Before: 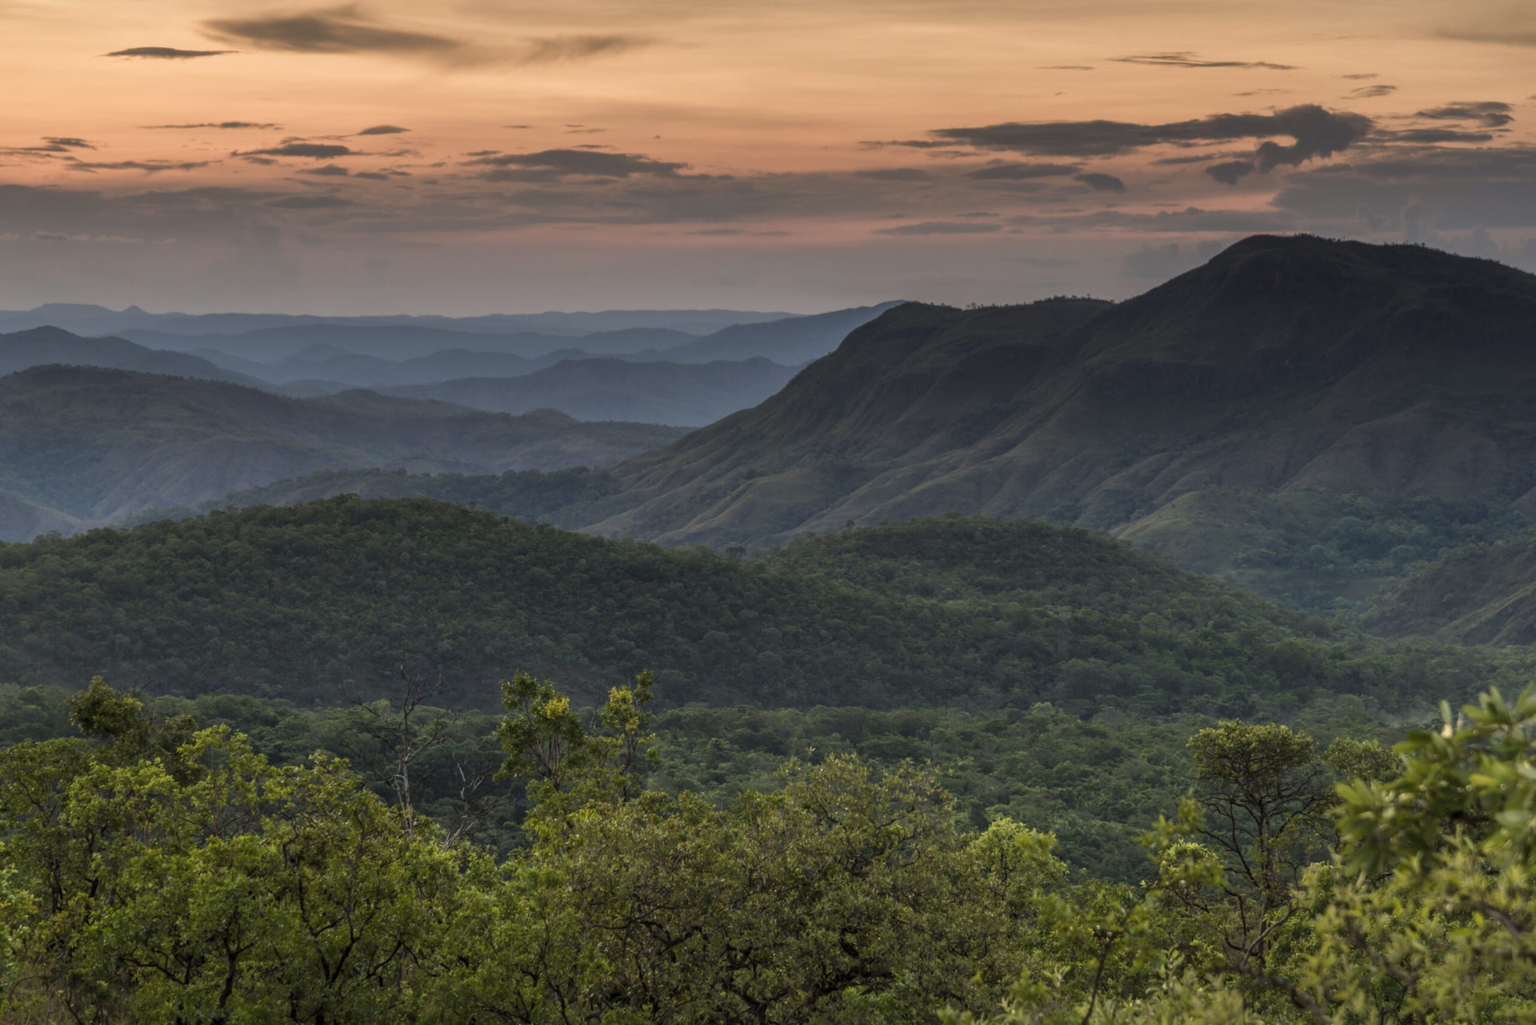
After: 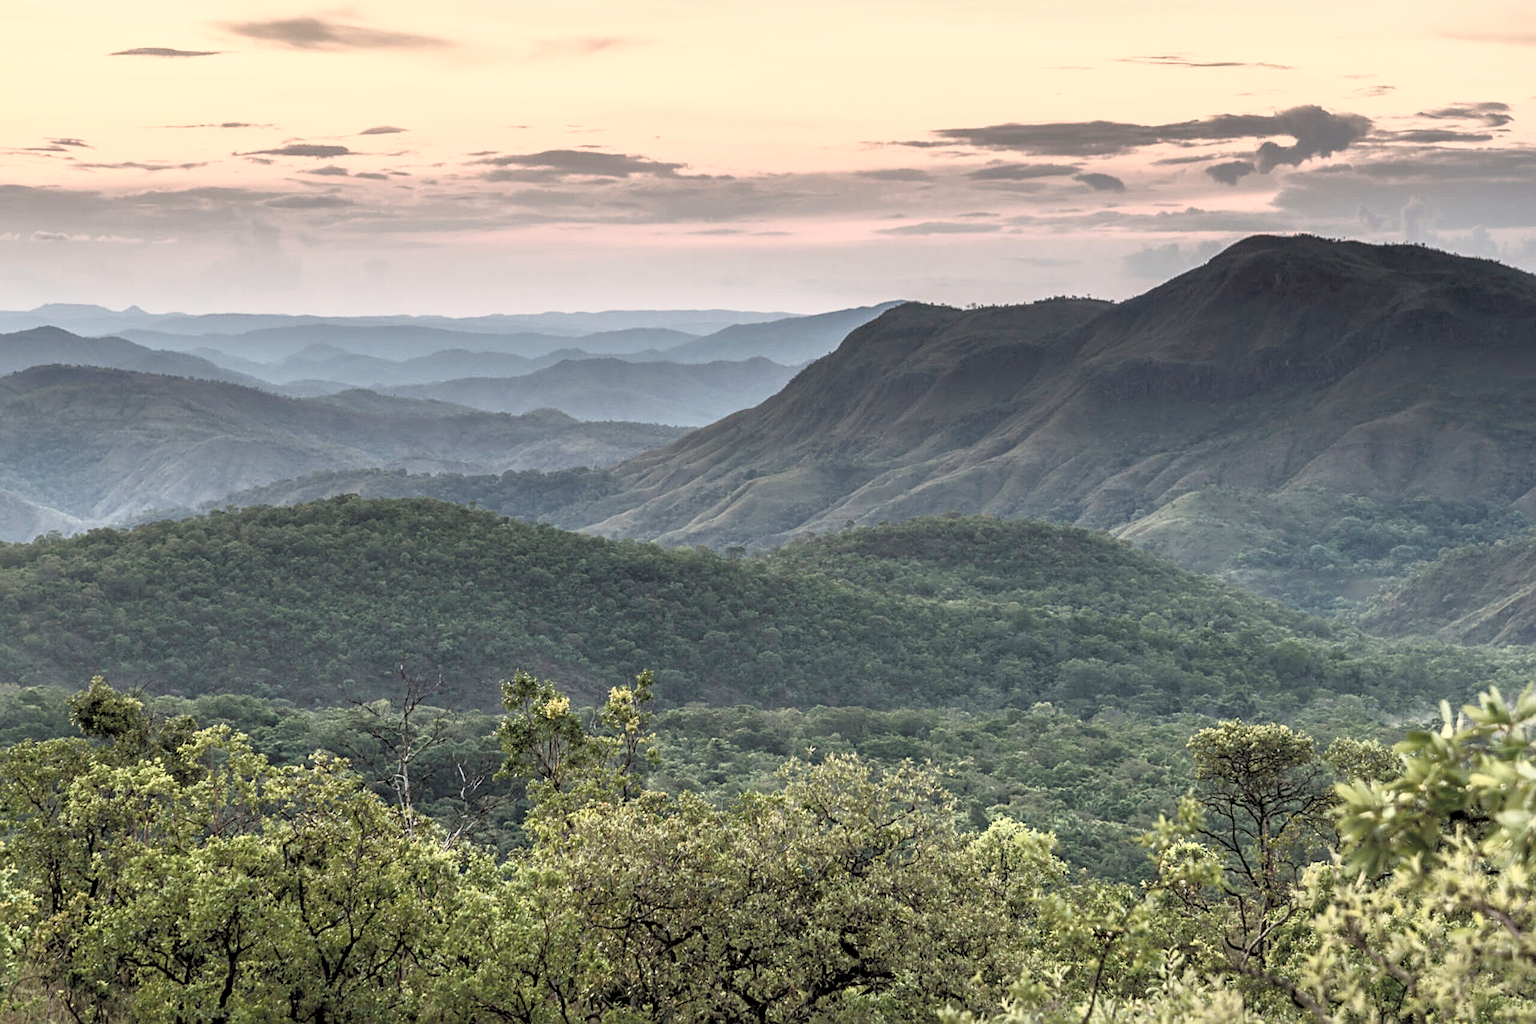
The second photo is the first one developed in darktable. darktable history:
contrast brightness saturation: contrast 0.58, brightness 0.579, saturation -0.343
levels: levels [0.093, 0.434, 0.988]
sharpen: on, module defaults
